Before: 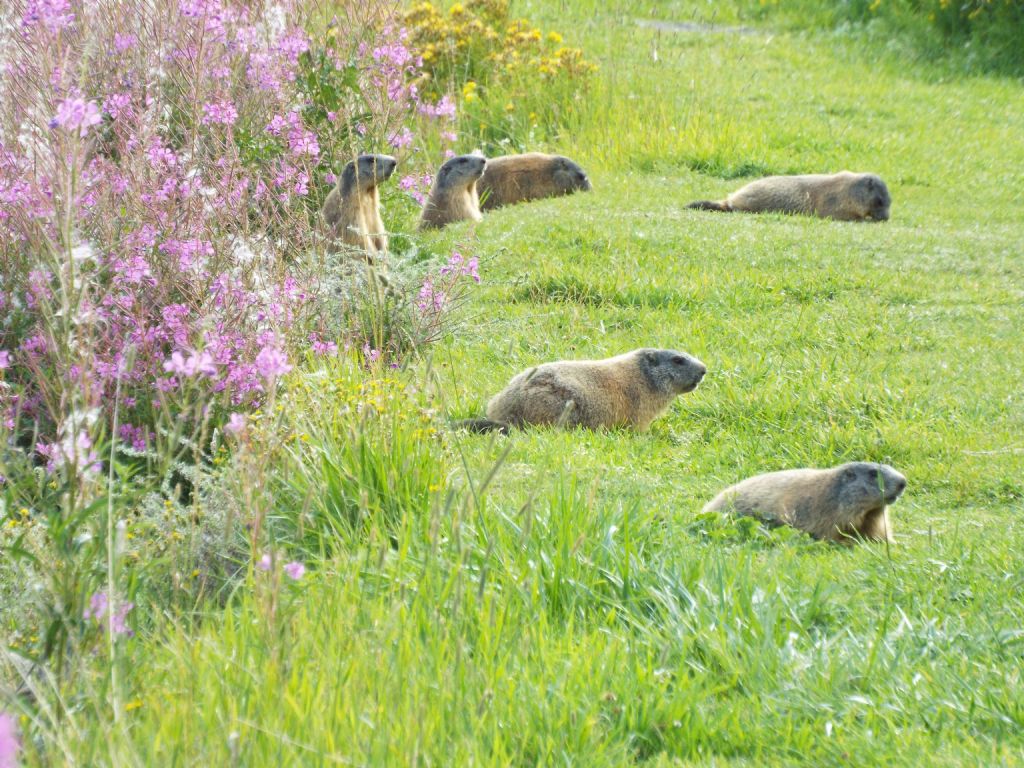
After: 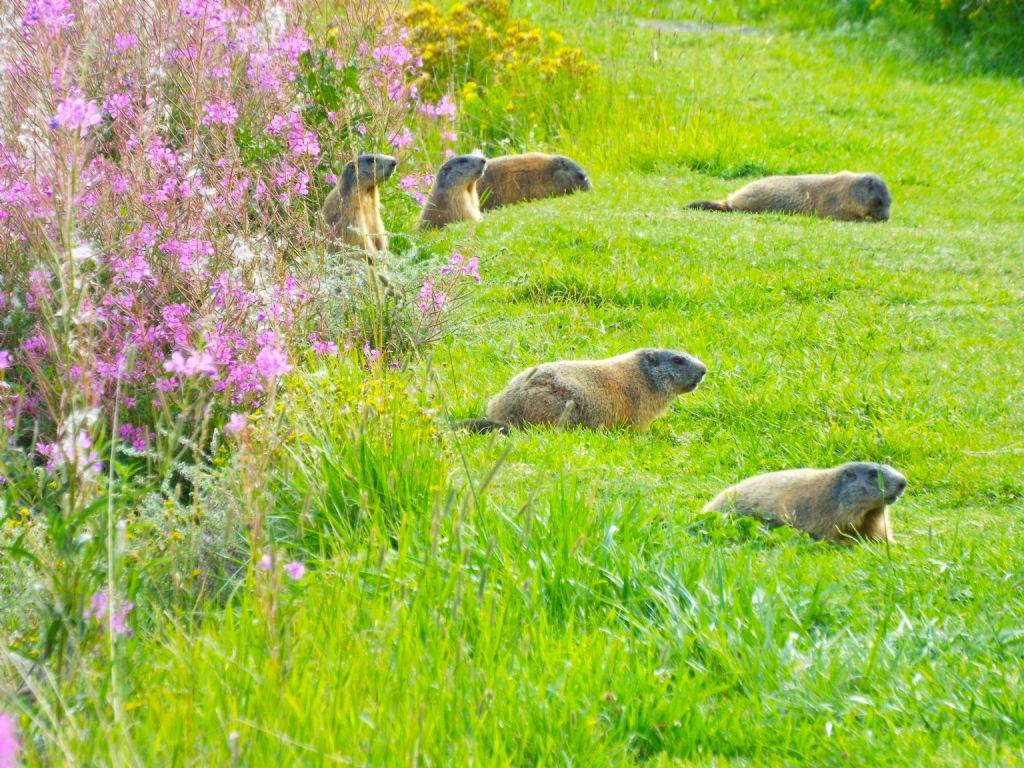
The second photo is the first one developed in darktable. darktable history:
contrast brightness saturation: saturation 0.487
